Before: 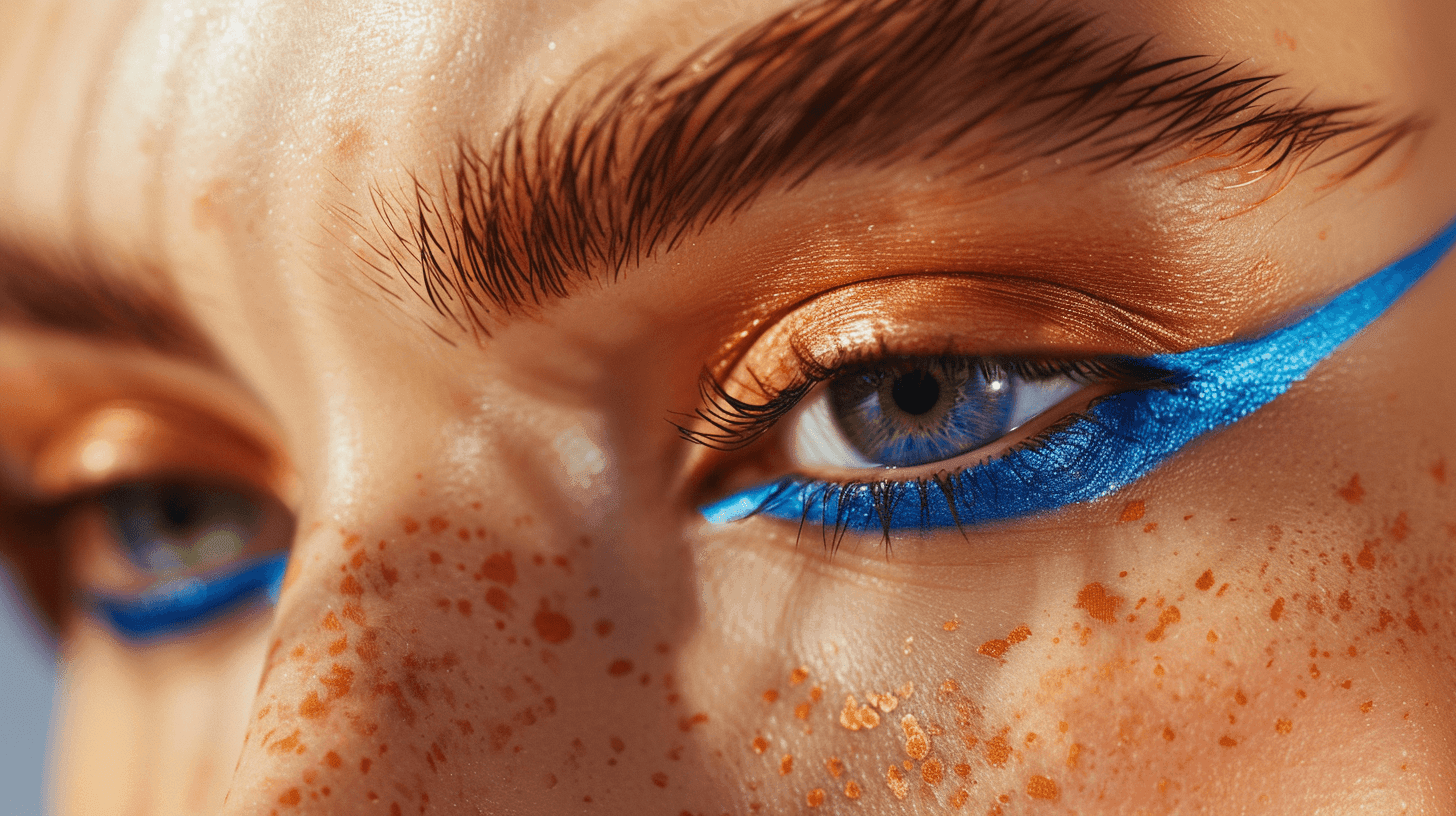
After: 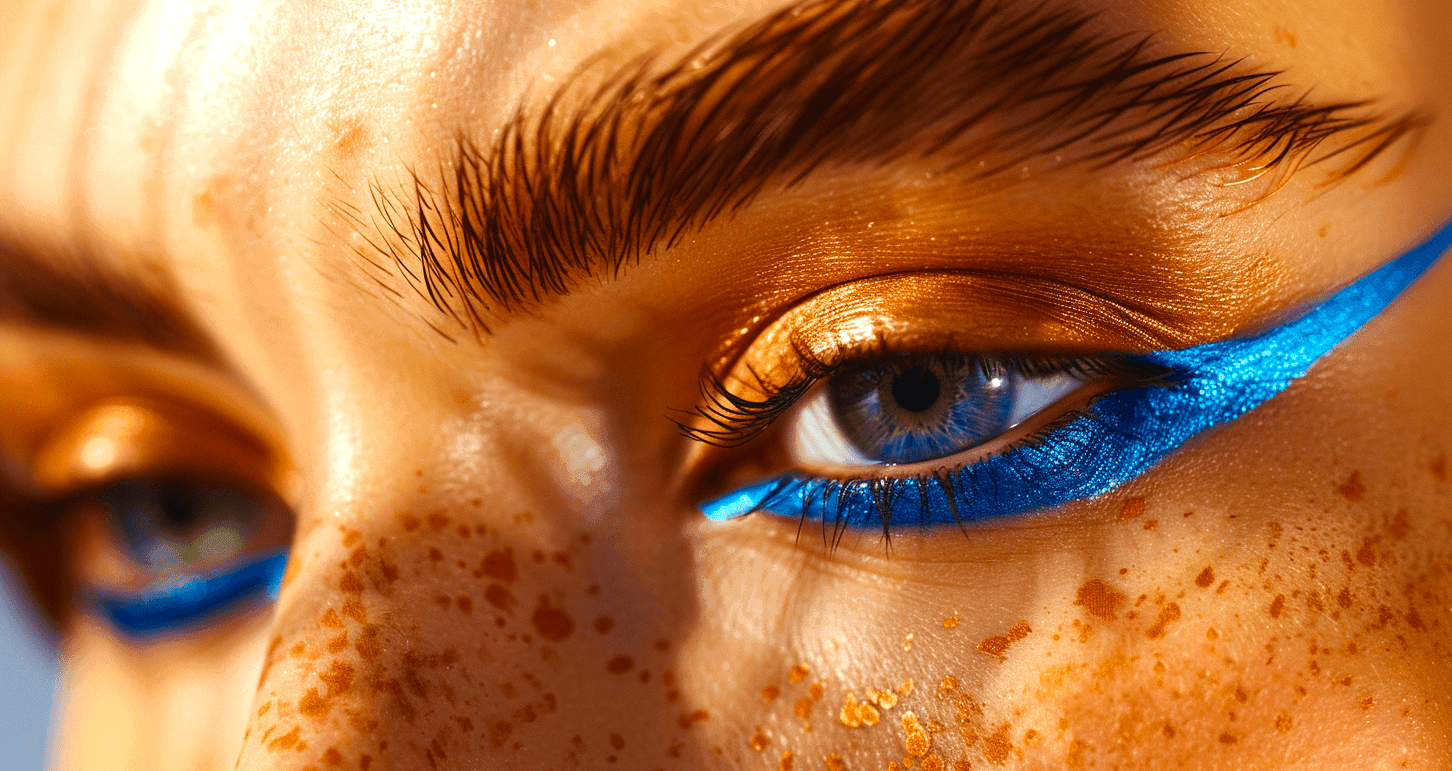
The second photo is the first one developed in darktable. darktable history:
color balance rgb: highlights gain › chroma 0.175%, highlights gain › hue 330.27°, perceptual saturation grading › global saturation 30.798%, perceptual brilliance grading › highlights 13.714%, perceptual brilliance grading › mid-tones 7.81%, perceptual brilliance grading › shadows -17.84%, global vibrance 20%
crop: top 0.385%, right 0.264%, bottom 5.059%
